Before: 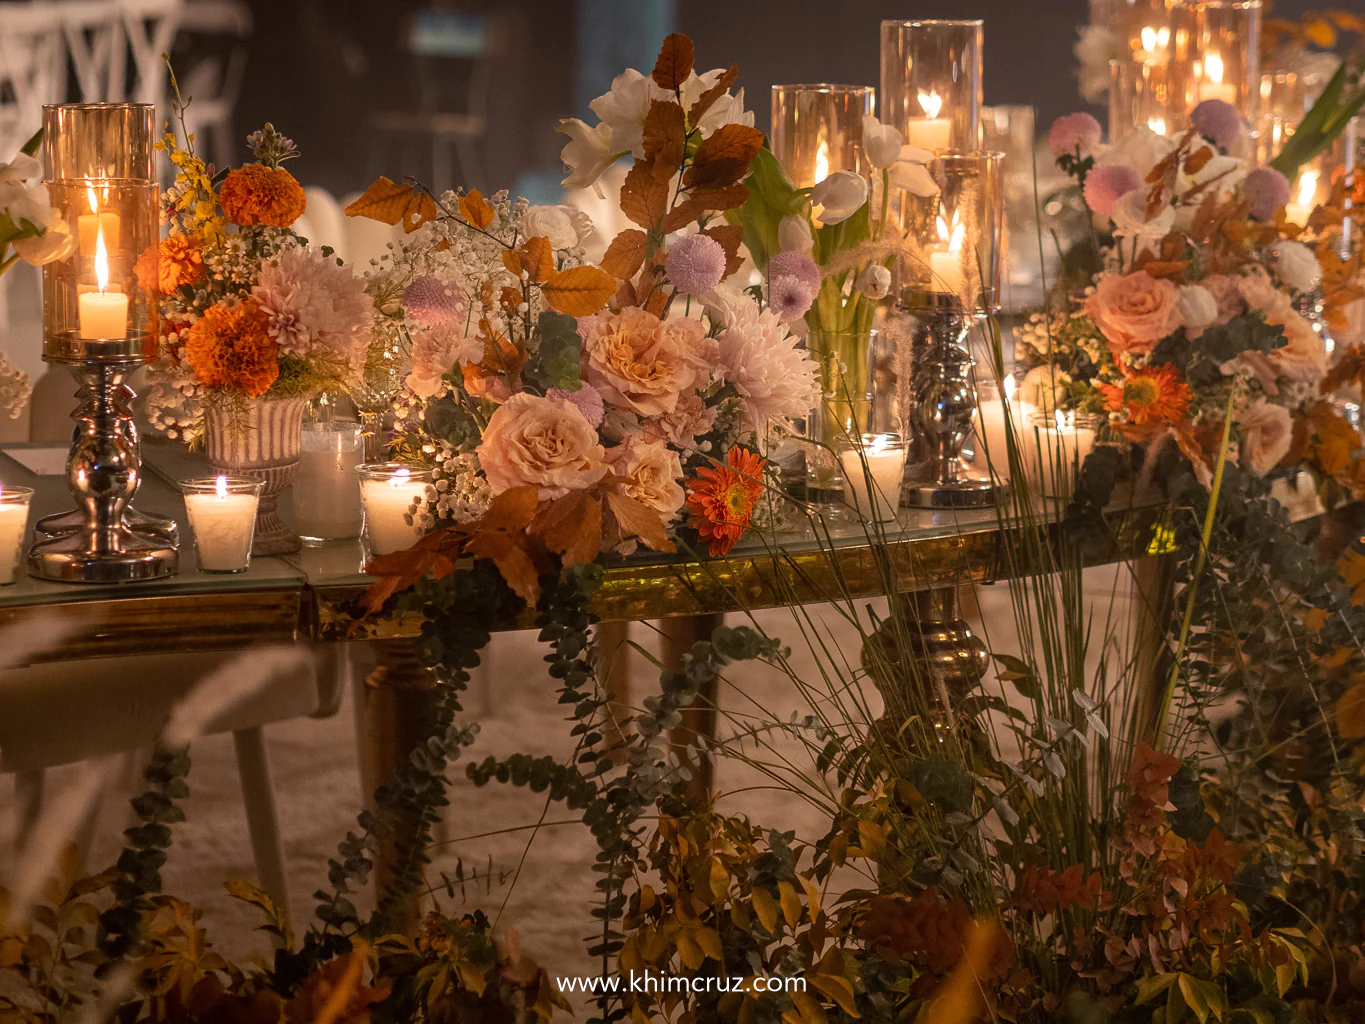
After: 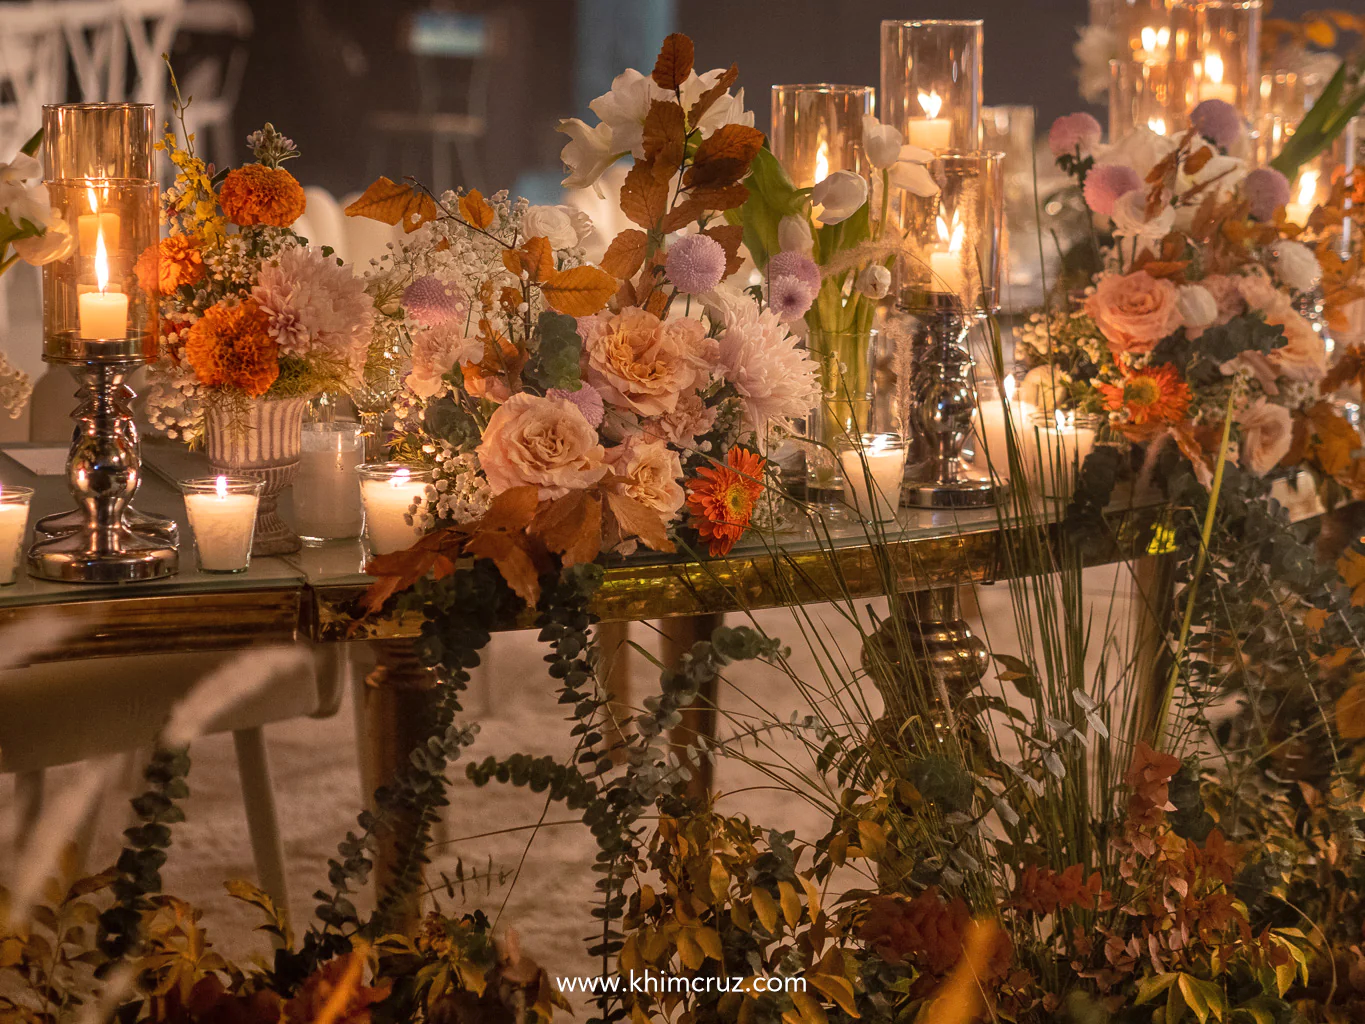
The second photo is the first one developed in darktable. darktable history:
shadows and highlights: shadows 47.92, highlights -41.65, soften with gaussian
